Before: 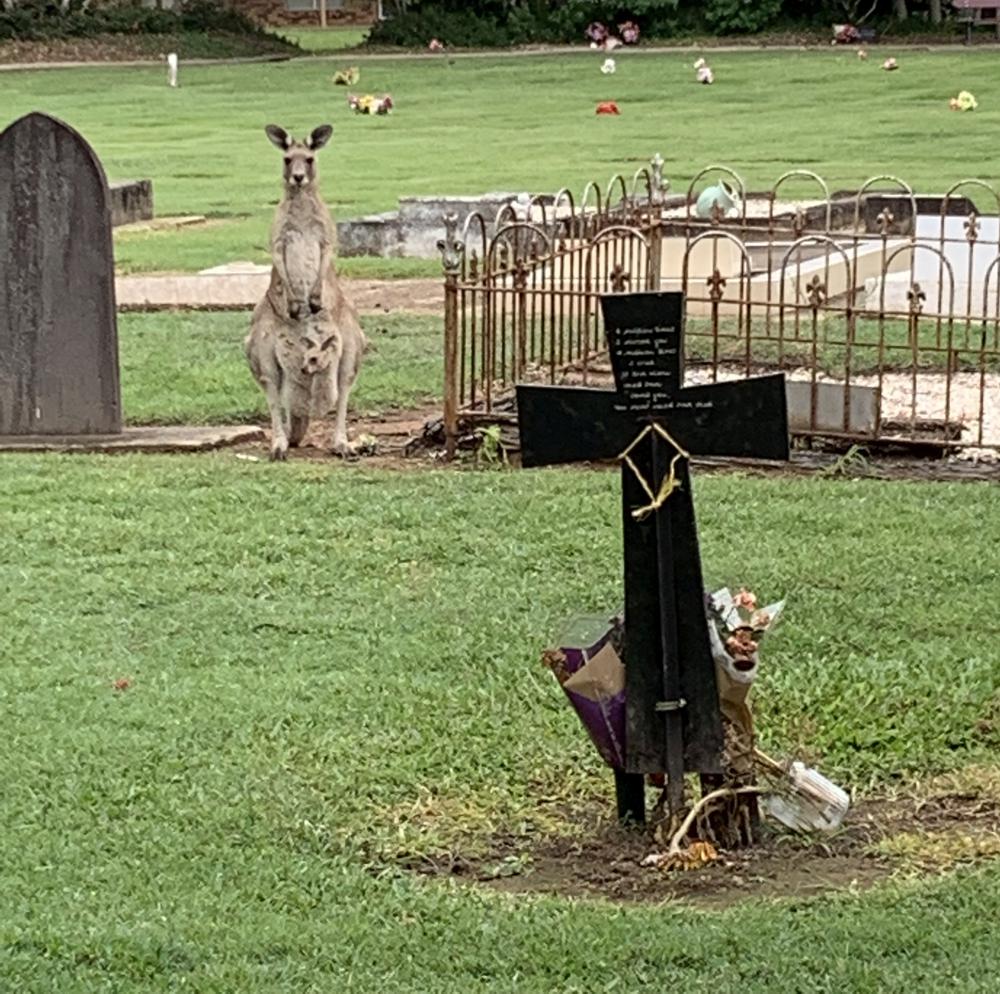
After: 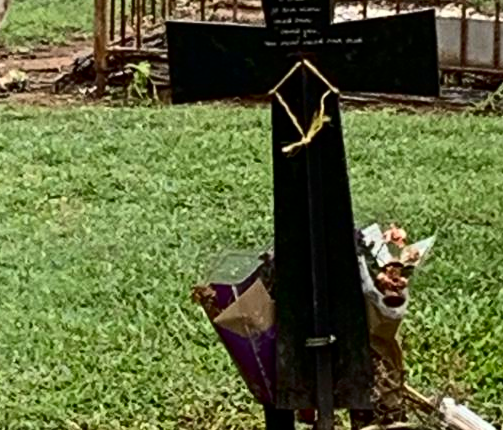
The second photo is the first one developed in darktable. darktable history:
crop: left 35.03%, top 36.625%, right 14.663%, bottom 20.057%
contrast brightness saturation: contrast 0.21, brightness -0.11, saturation 0.21
